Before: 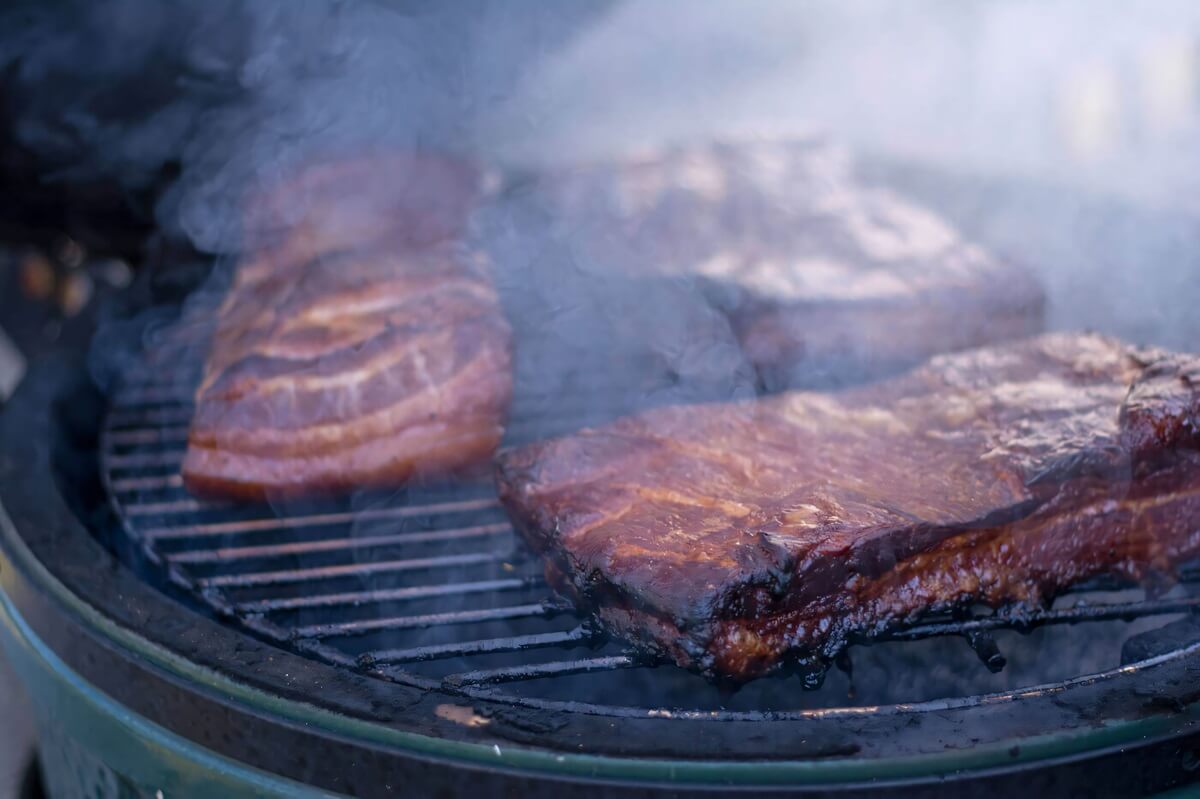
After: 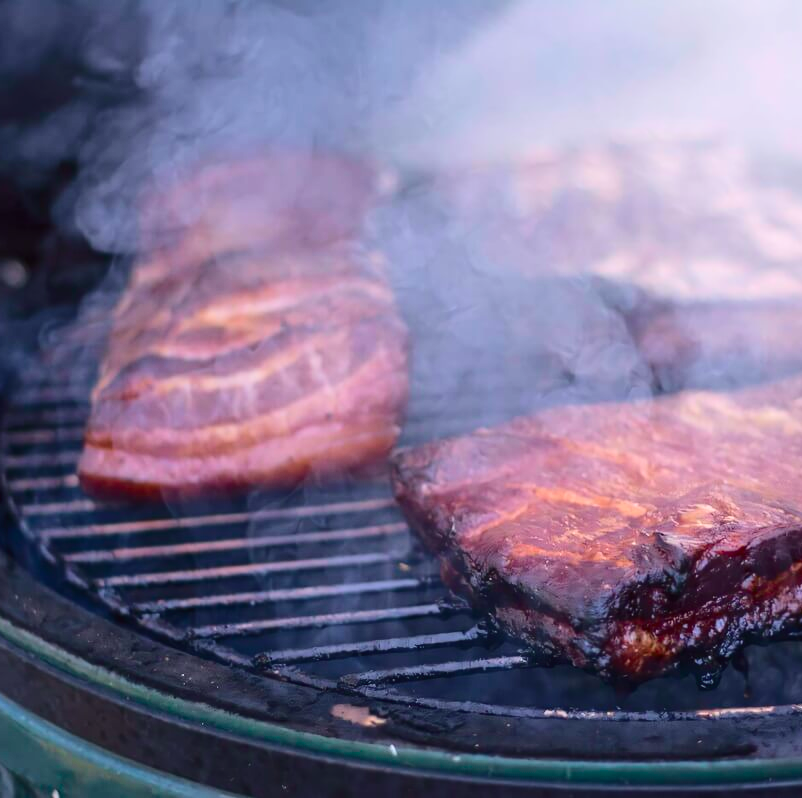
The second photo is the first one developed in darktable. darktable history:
crop and rotate: left 8.685%, right 24.416%
color calibration: illuminant same as pipeline (D50), adaptation XYZ, x 0.347, y 0.358, temperature 5009.02 K
contrast brightness saturation: saturation 0.134
tone curve: curves: ch0 [(0, 0.019) (0.204, 0.162) (0.491, 0.519) (0.748, 0.765) (1, 0.919)]; ch1 [(0, 0) (0.201, 0.113) (0.372, 0.282) (0.443, 0.434) (0.496, 0.504) (0.566, 0.585) (0.761, 0.803) (1, 1)]; ch2 [(0, 0) (0.434, 0.447) (0.483, 0.487) (0.555, 0.563) (0.697, 0.68) (1, 1)], color space Lab, independent channels, preserve colors none
exposure: black level correction 0.001, exposure 0.499 EV, compensate exposure bias true, compensate highlight preservation false
